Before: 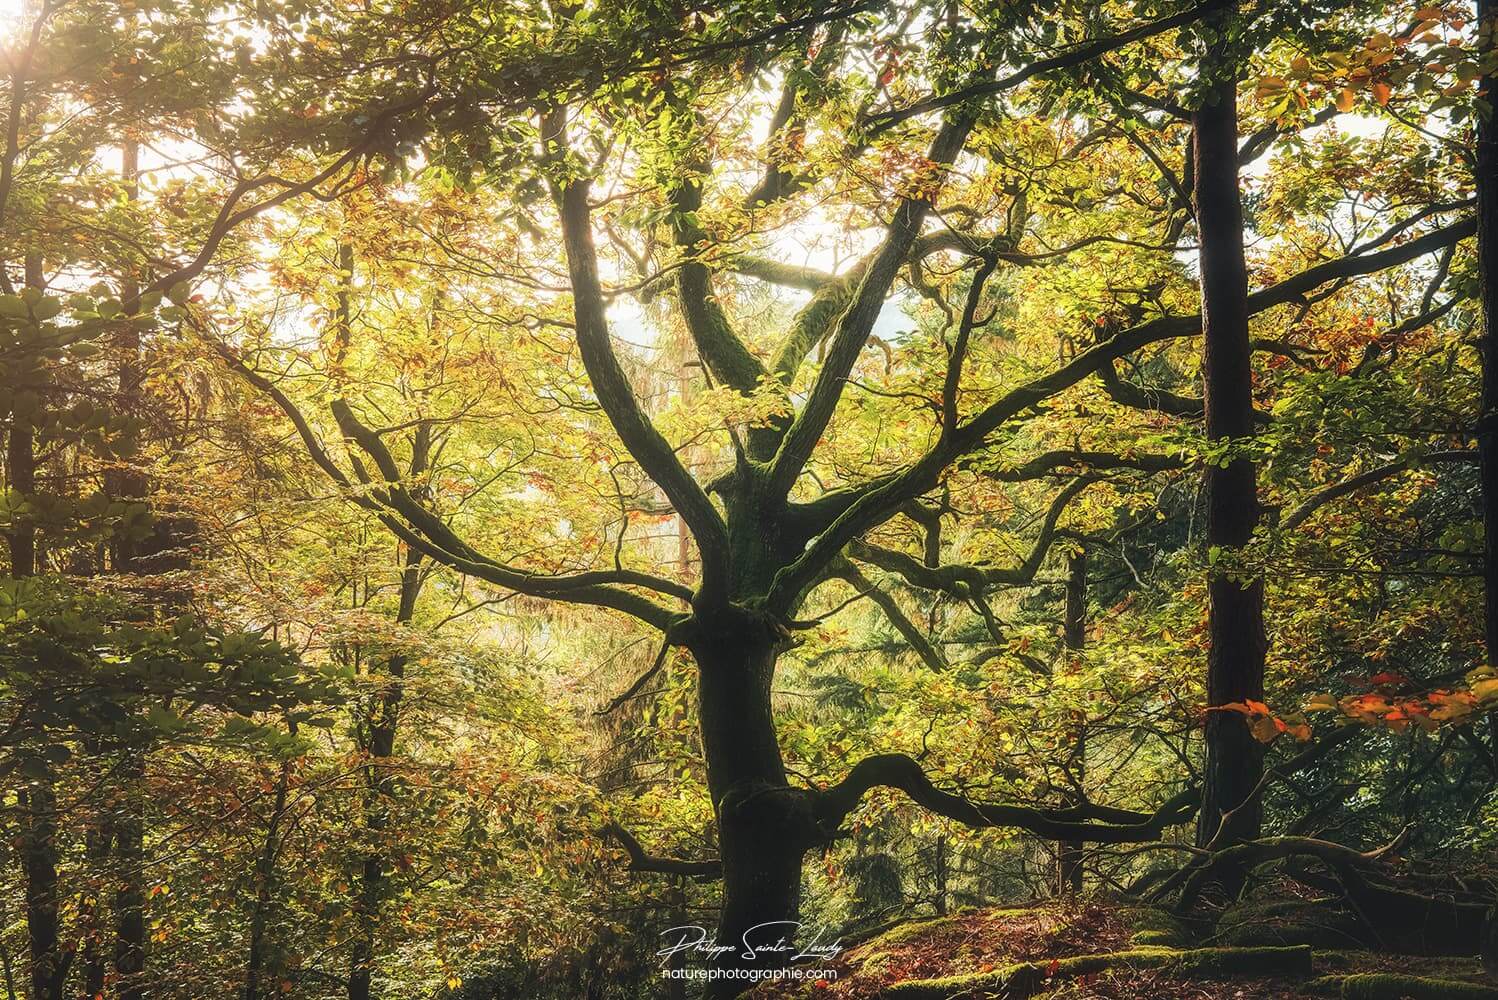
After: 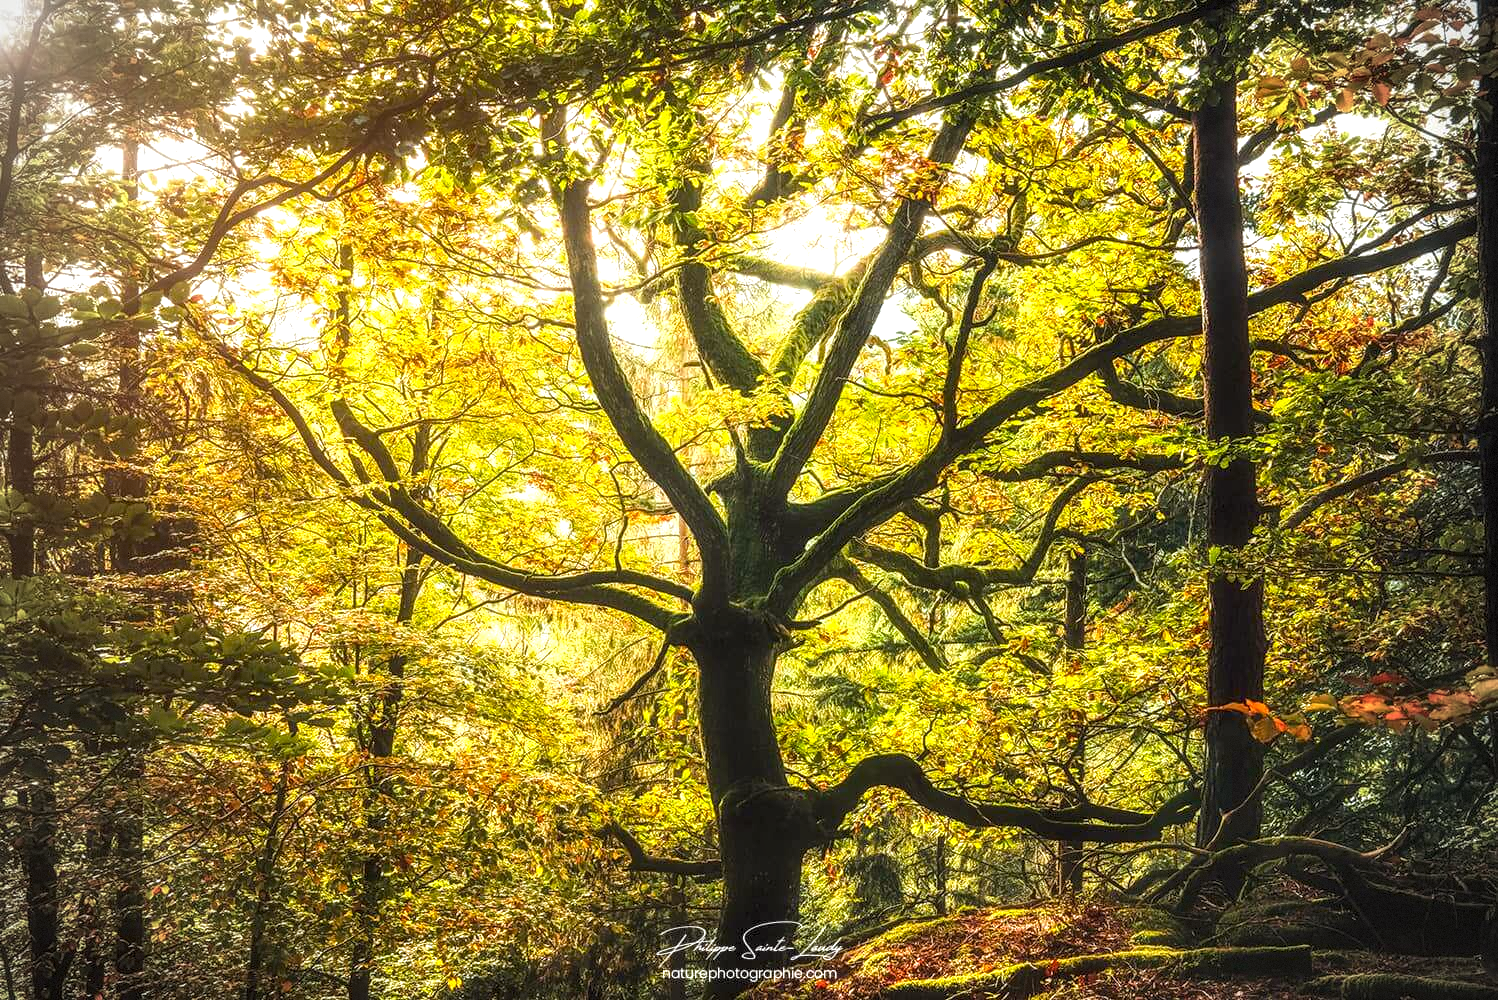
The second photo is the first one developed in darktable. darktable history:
exposure: black level correction 0.001, exposure 0.499 EV, compensate highlight preservation false
color balance rgb: power › chroma 0.693%, power › hue 60°, linear chroma grading › global chroma 0.66%, perceptual saturation grading › global saturation 25.866%
local contrast: detail 150%
vignetting: fall-off start 71.57%, dithering 8-bit output
